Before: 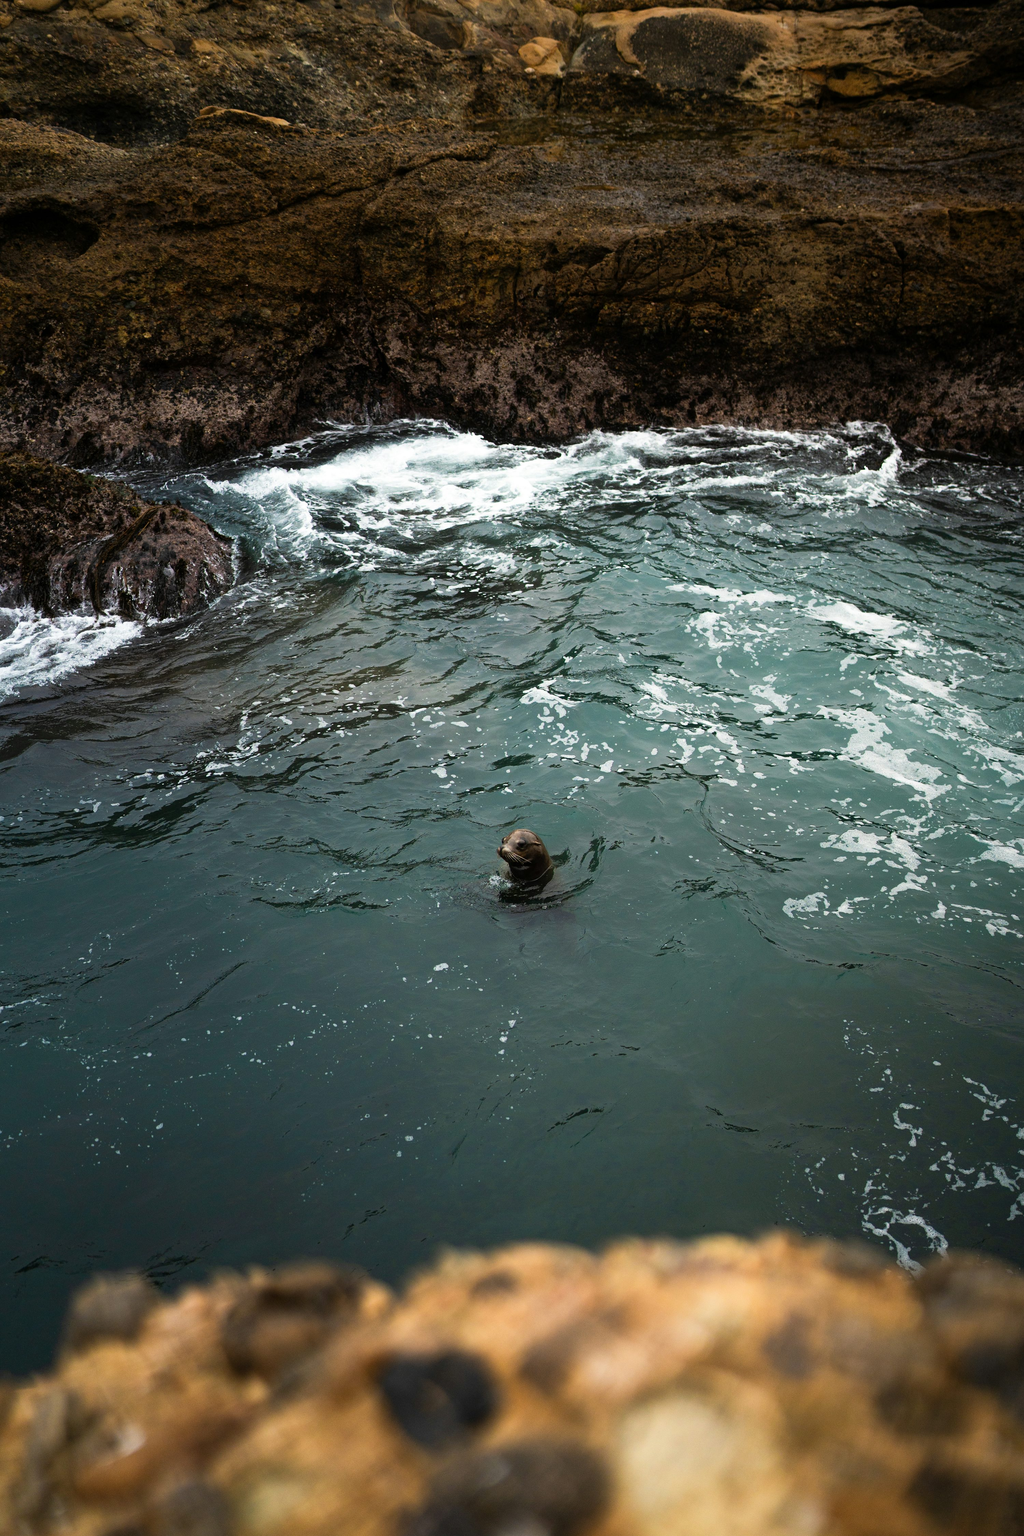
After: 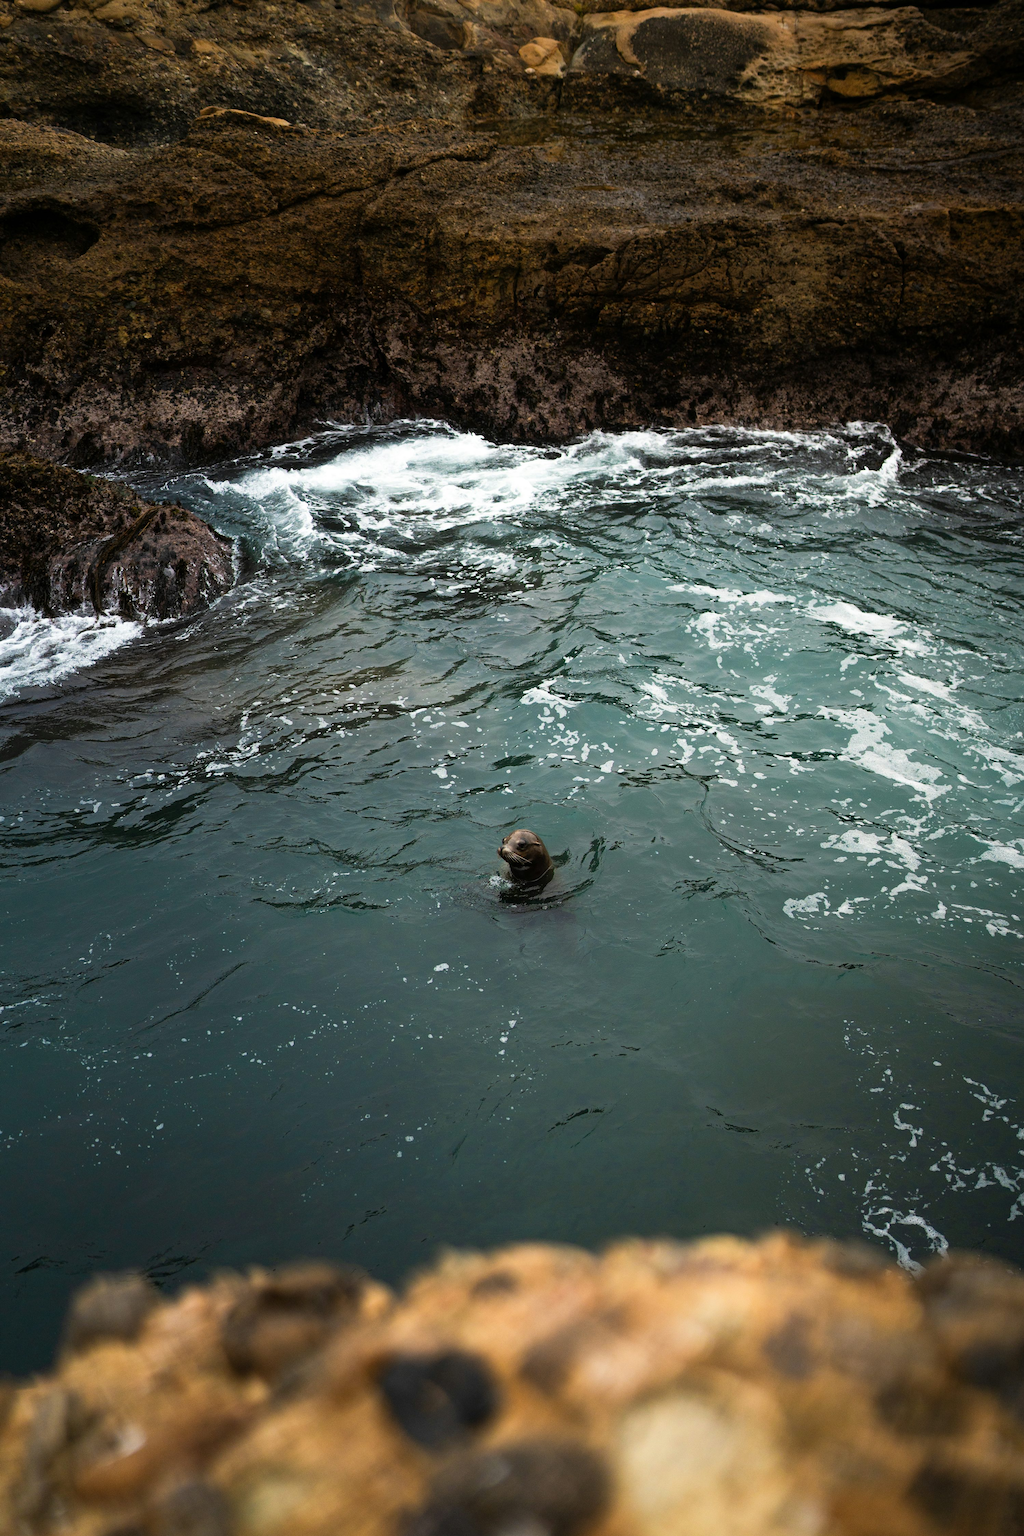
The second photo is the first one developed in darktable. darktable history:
color balance rgb: perceptual saturation grading › global saturation 0.312%
